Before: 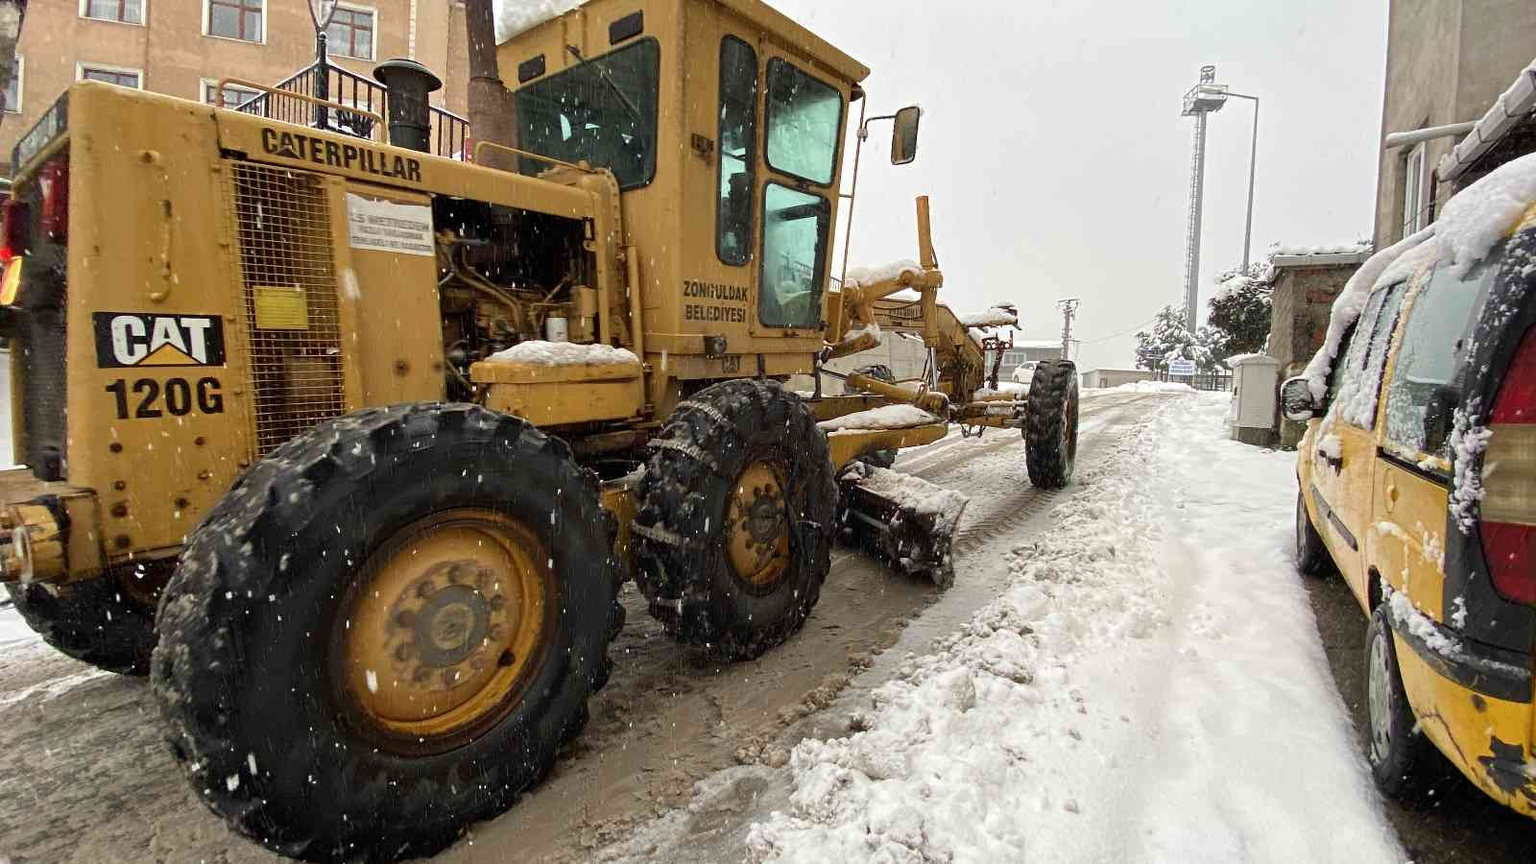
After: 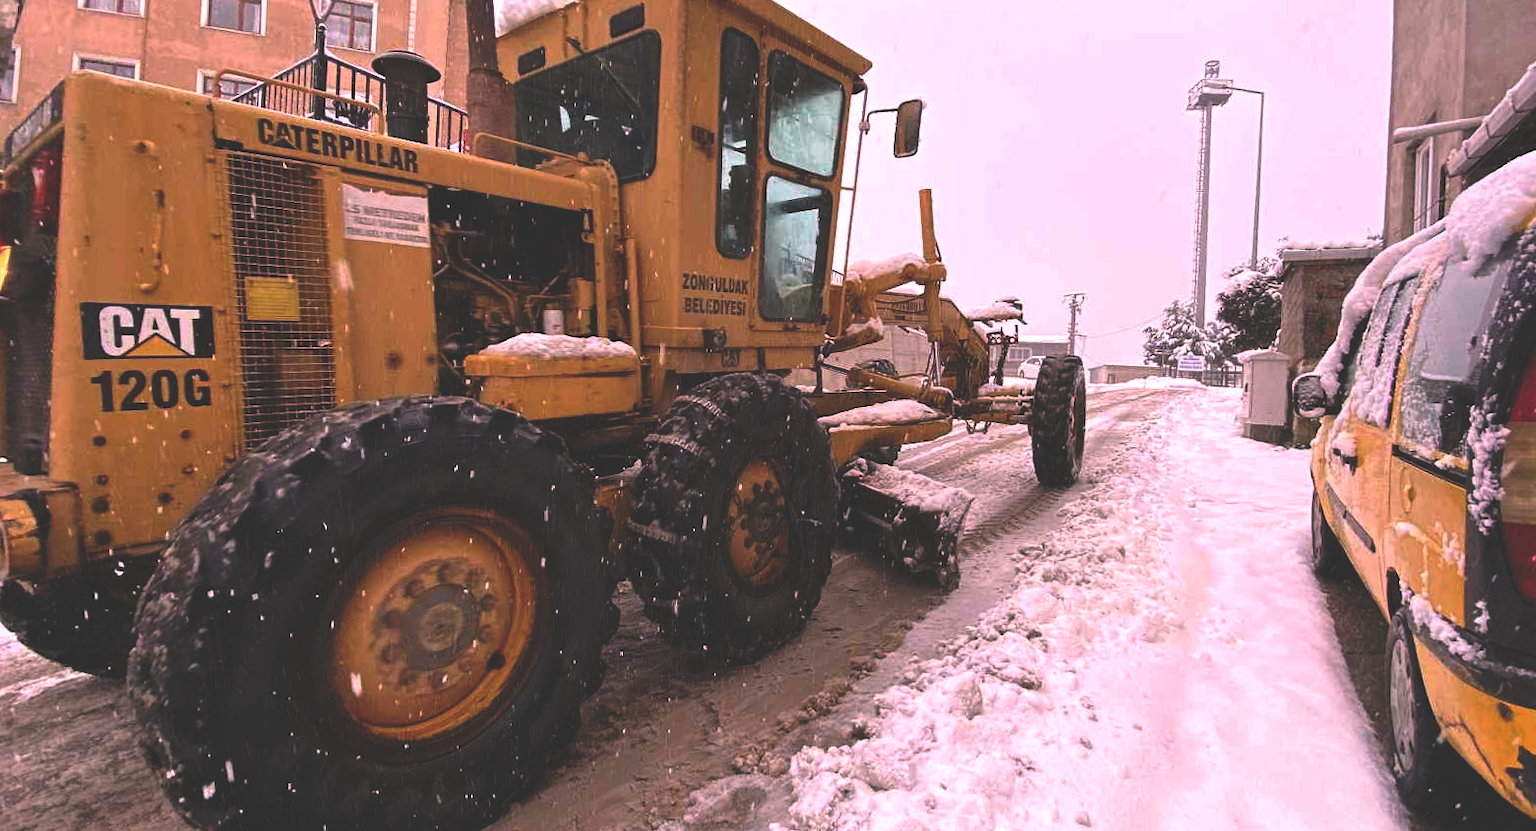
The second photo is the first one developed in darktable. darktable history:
crop: top 0.448%, right 0.264%, bottom 5.045%
white balance: red 1.188, blue 1.11
rgb curve: curves: ch0 [(0, 0.186) (0.314, 0.284) (0.775, 0.708) (1, 1)], compensate middle gray true, preserve colors none
rotate and perspective: rotation 0.226°, lens shift (vertical) -0.042, crop left 0.023, crop right 0.982, crop top 0.006, crop bottom 0.994
